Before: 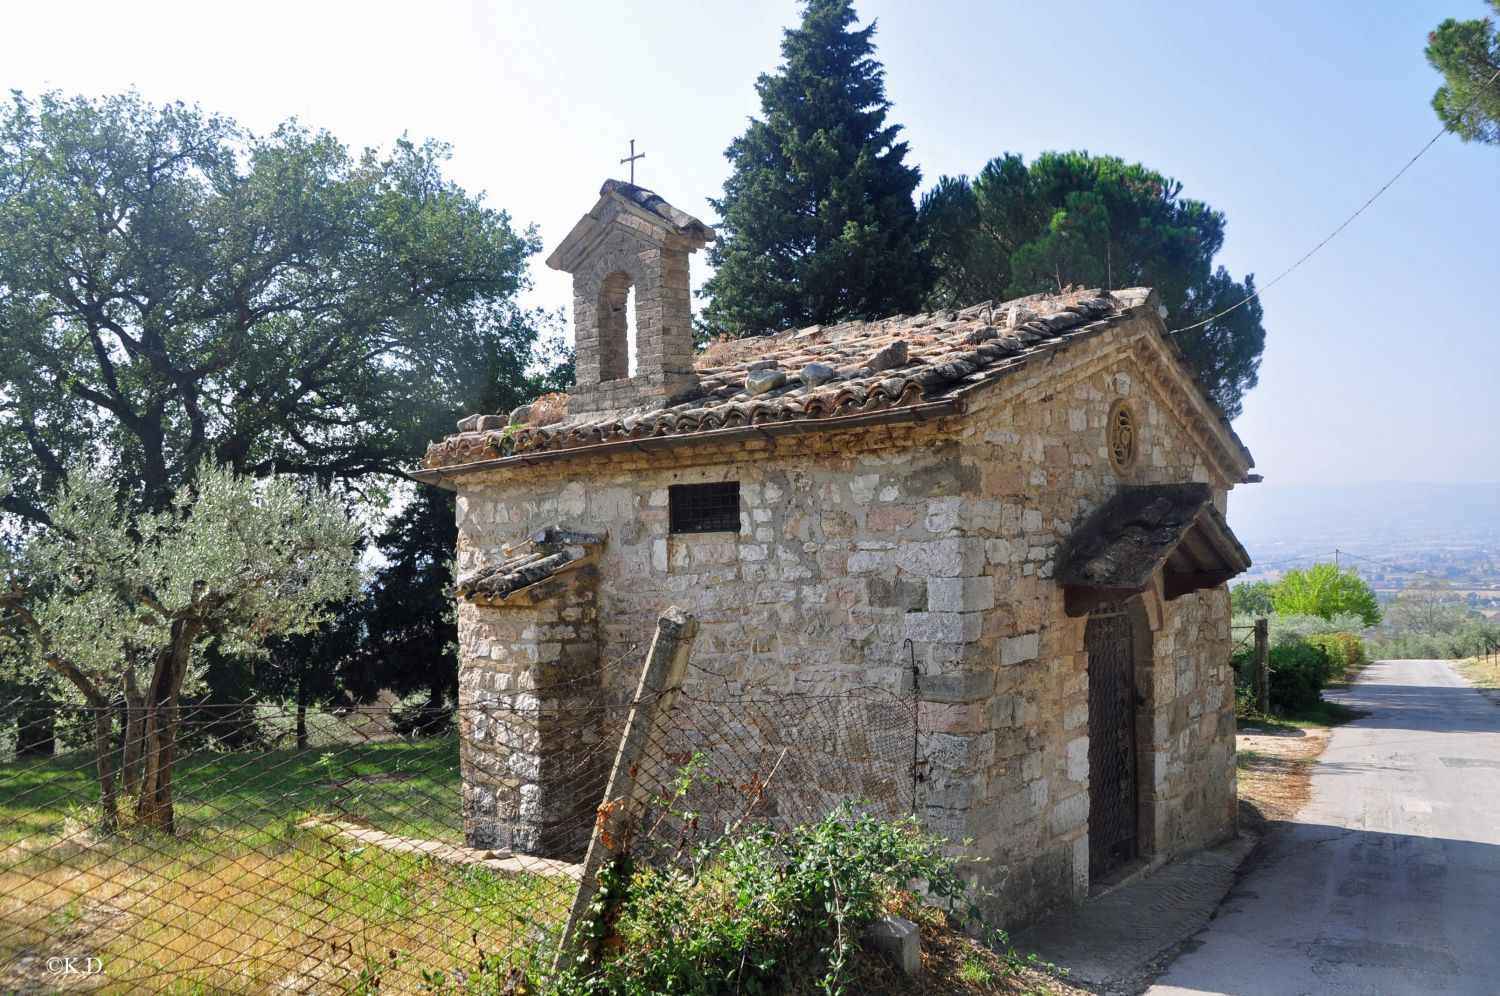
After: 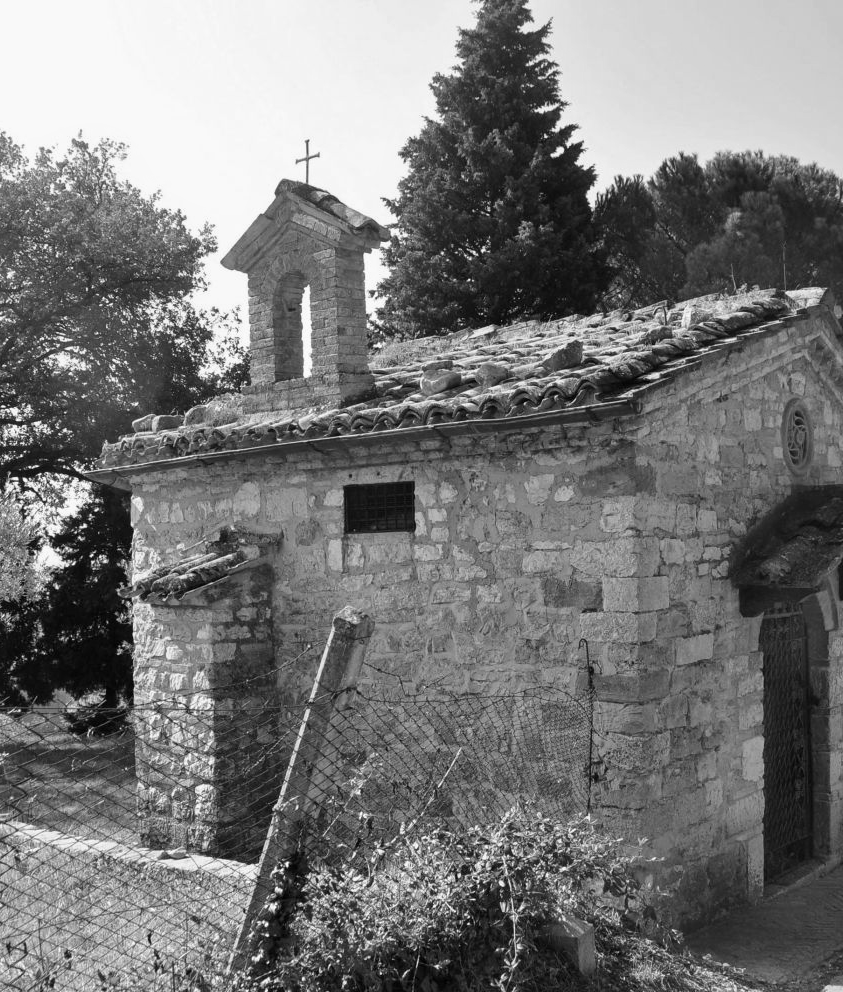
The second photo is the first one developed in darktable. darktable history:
monochrome: a -6.99, b 35.61, size 1.4
velvia: strength 29%
crop: left 21.674%, right 22.086%
